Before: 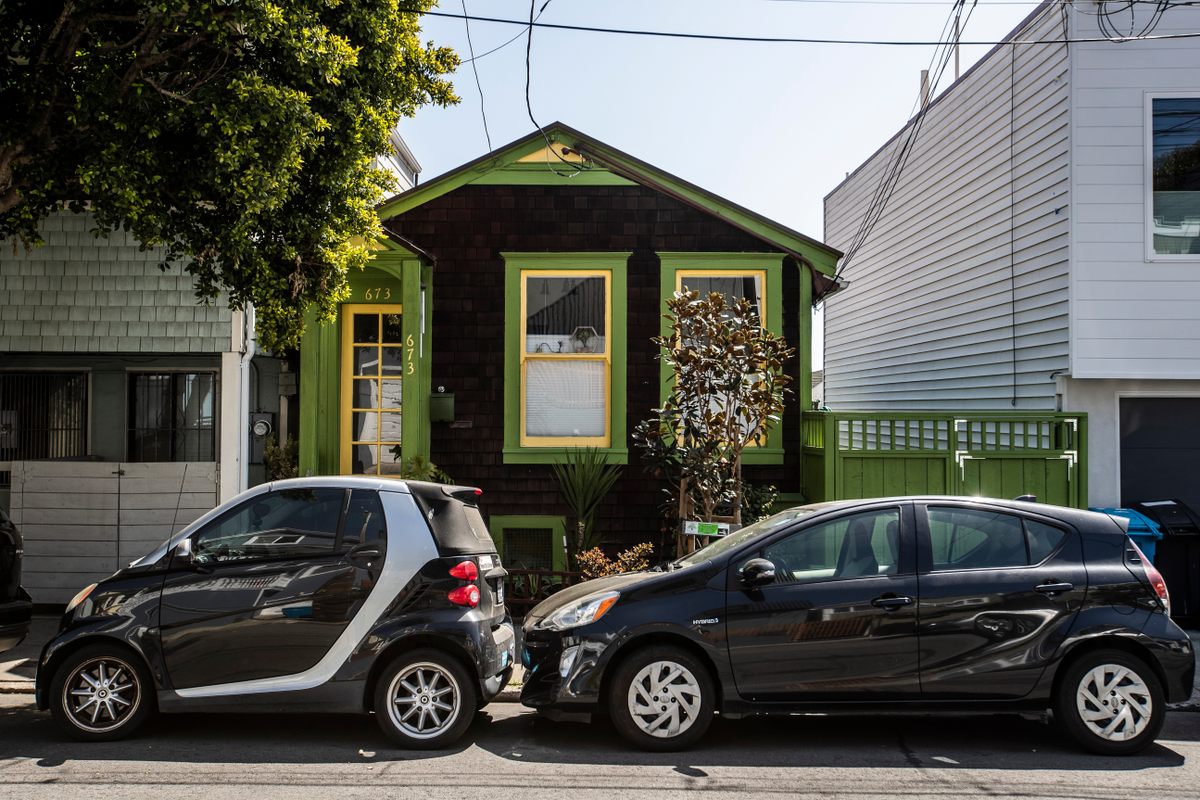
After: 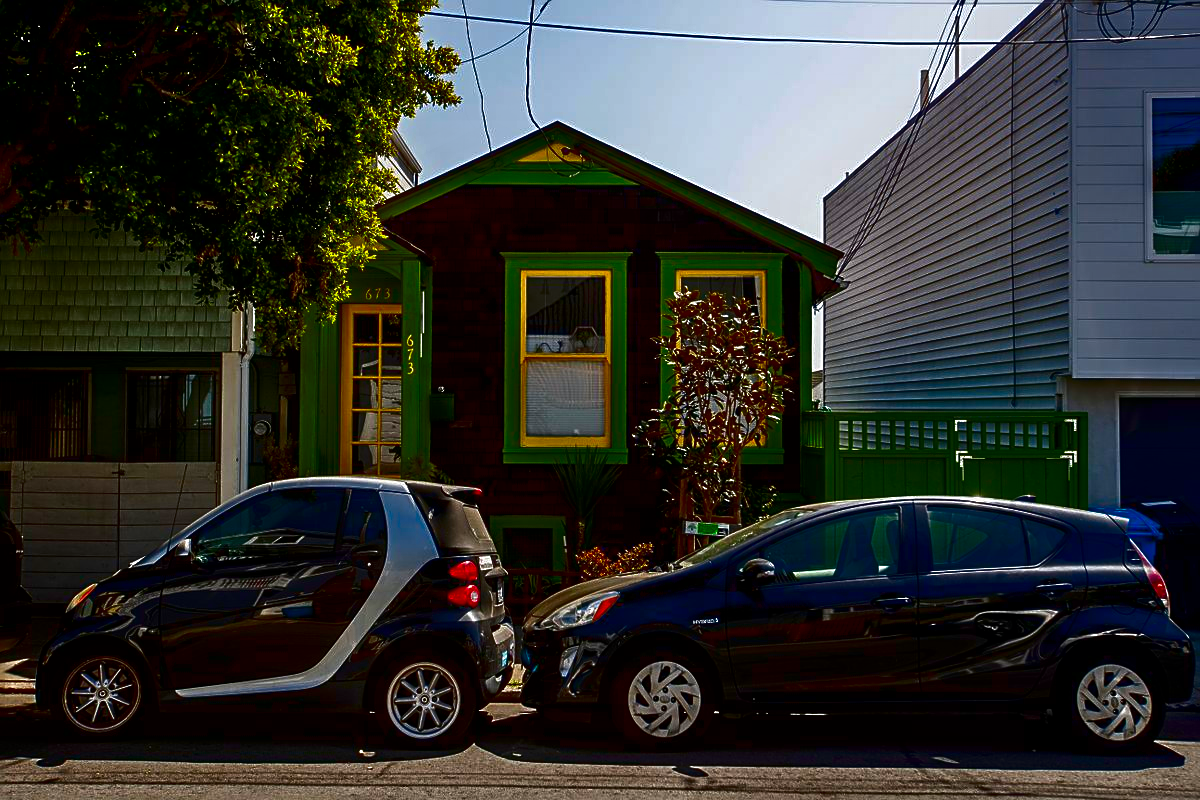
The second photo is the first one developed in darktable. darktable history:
sharpen: on, module defaults
contrast equalizer: octaves 7, y [[0.6 ×6], [0.55 ×6], [0 ×6], [0 ×6], [0 ×6]], mix -0.293
tone equalizer: -7 EV 0.142 EV, -6 EV 0.59 EV, -5 EV 1.12 EV, -4 EV 1.33 EV, -3 EV 1.12 EV, -2 EV 0.6 EV, -1 EV 0.167 EV
contrast brightness saturation: brightness -0.986, saturation 0.986
